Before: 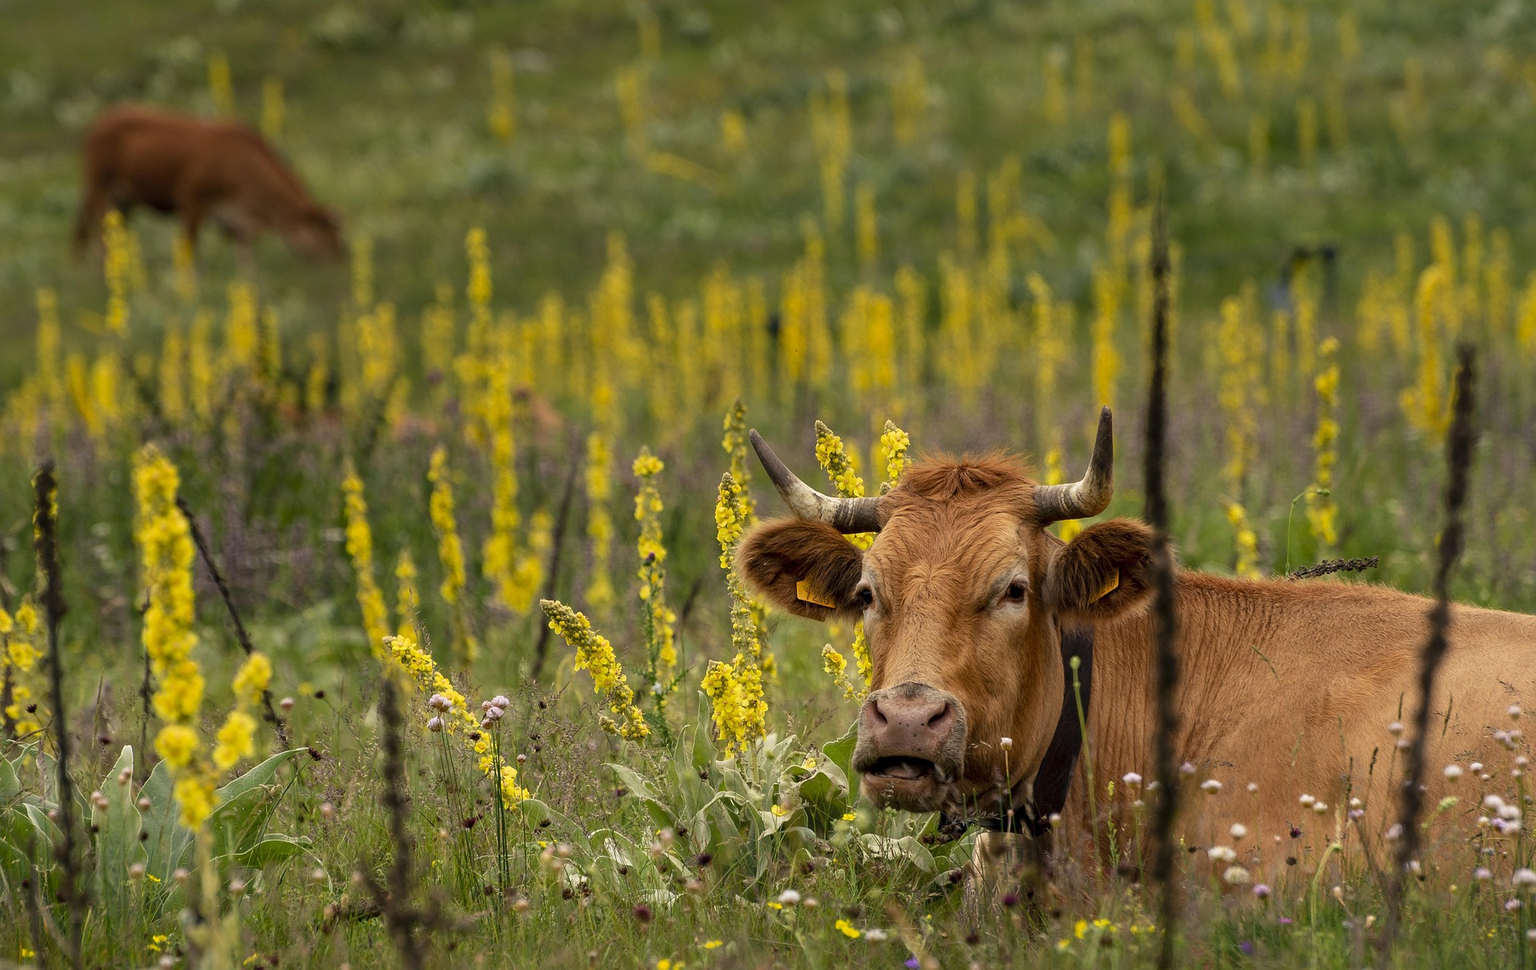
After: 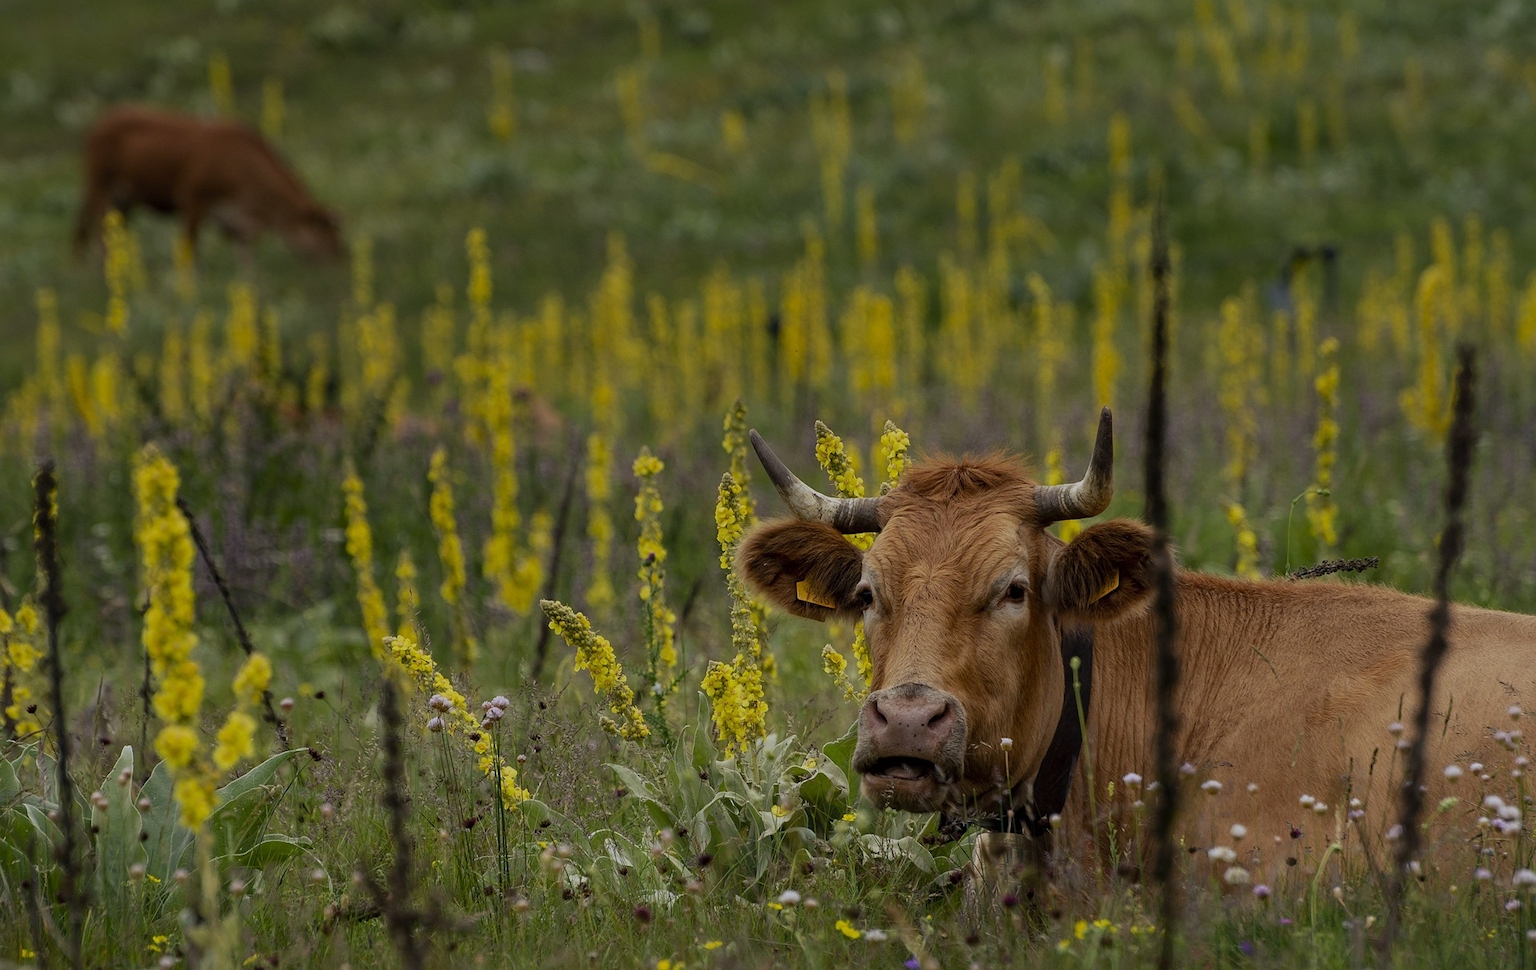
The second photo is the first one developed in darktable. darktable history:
white balance: red 0.954, blue 1.079
exposure: black level correction 0, exposure -0.721 EV, compensate highlight preservation false
